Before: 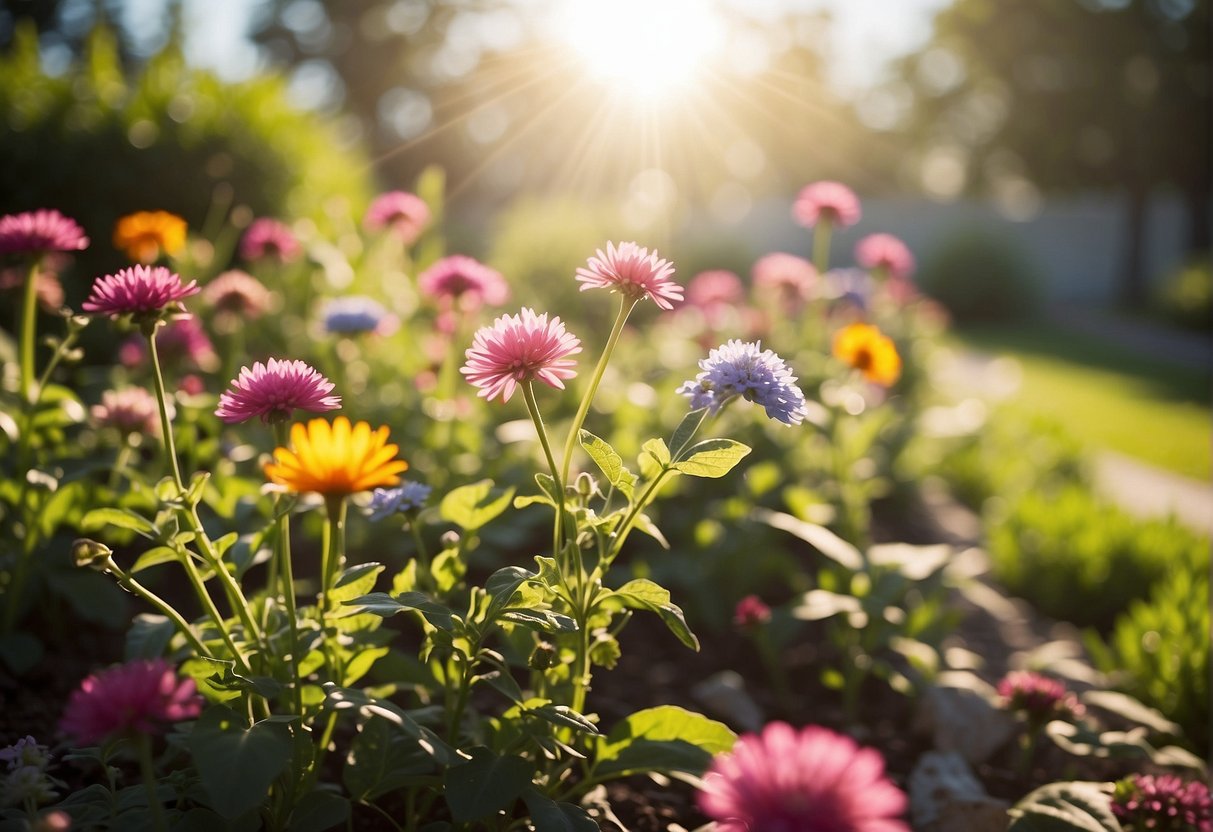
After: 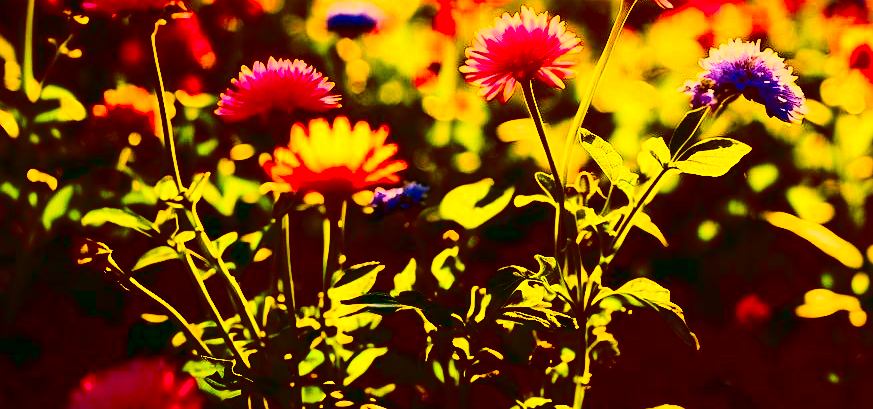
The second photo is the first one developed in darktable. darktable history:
shadows and highlights: shadows 21, highlights -80.92, soften with gaussian
crop: top 36.205%, right 27.99%, bottom 14.549%
sharpen: radius 1.288, amount 0.298, threshold 0.066
exposure: exposure 0.188 EV, compensate highlight preservation false
color balance rgb: perceptual saturation grading › global saturation 0.95%, perceptual saturation grading › mid-tones 6.295%, perceptual saturation grading › shadows 71.245%, global vibrance 20%
color correction: highlights a* 10.77, highlights b* 30.09, shadows a* 2.6, shadows b* 17.26, saturation 1.72
contrast brightness saturation: contrast 0.777, brightness -0.987, saturation 0.999
